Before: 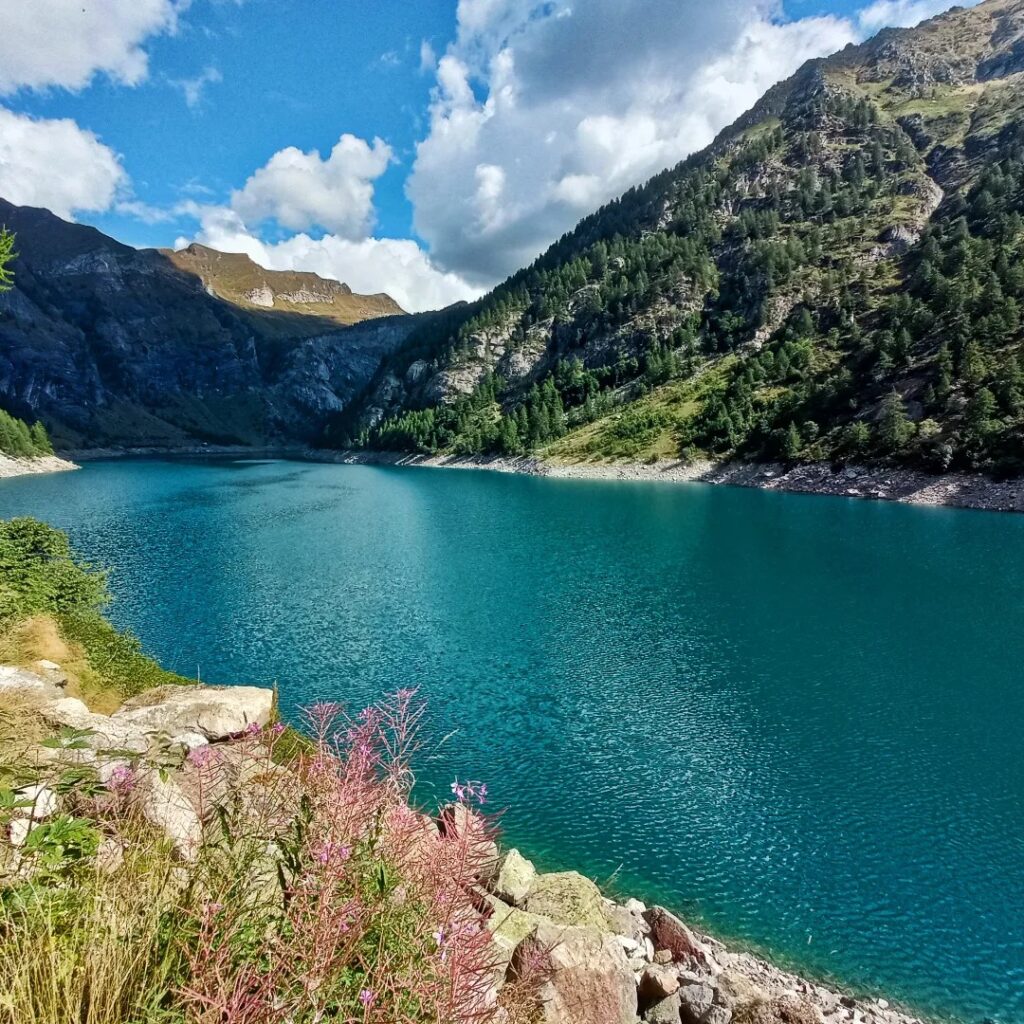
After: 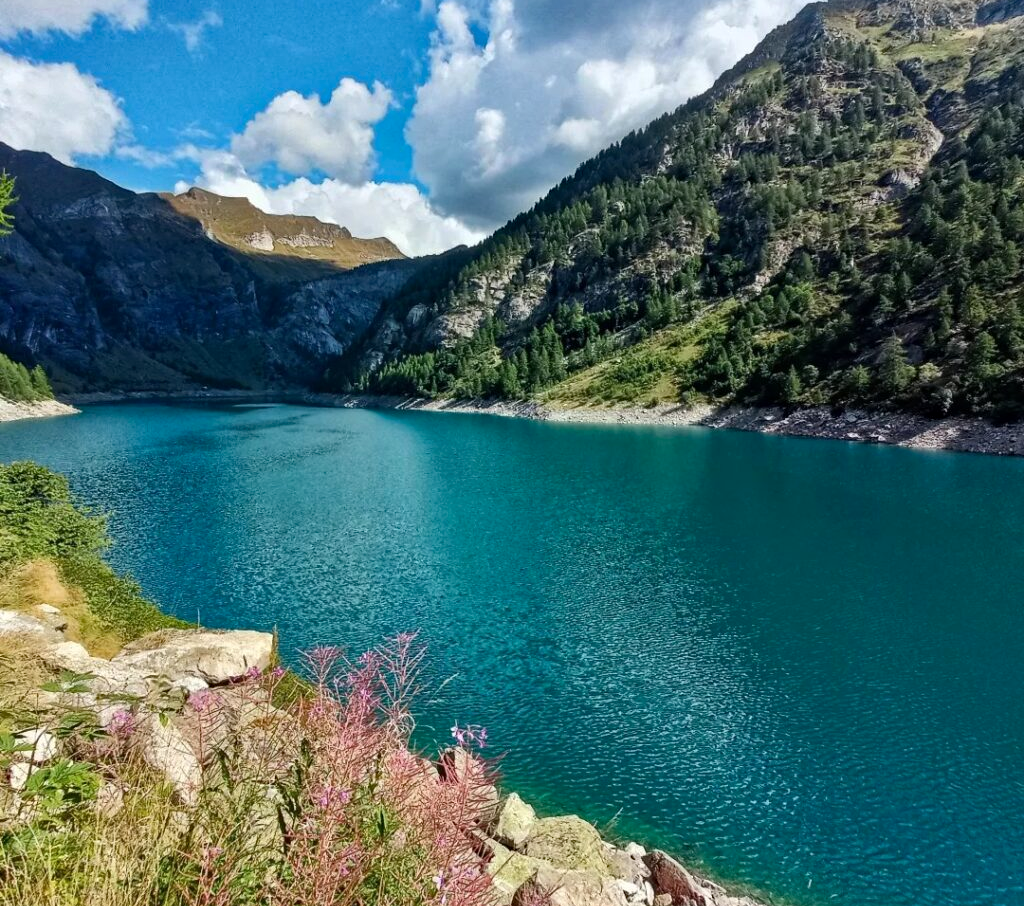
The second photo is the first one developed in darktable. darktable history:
crop and rotate: top 5.562%, bottom 5.907%
haze removal: adaptive false
